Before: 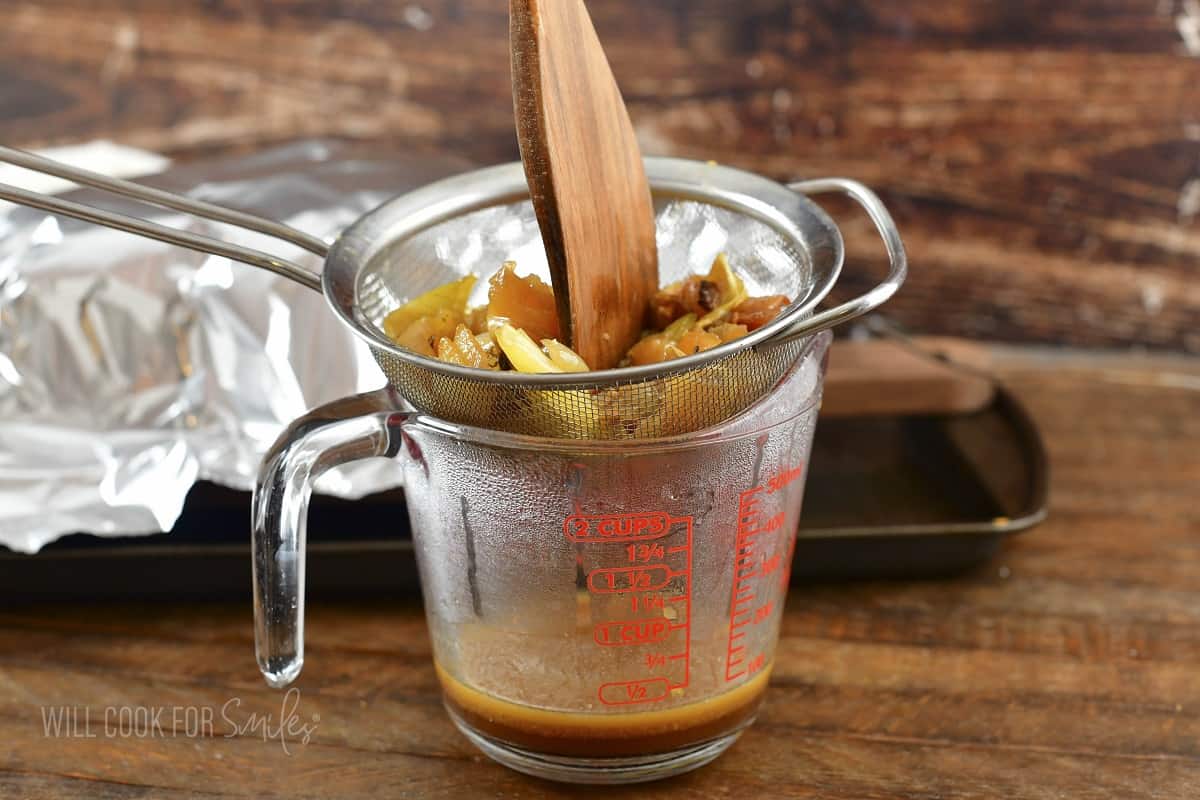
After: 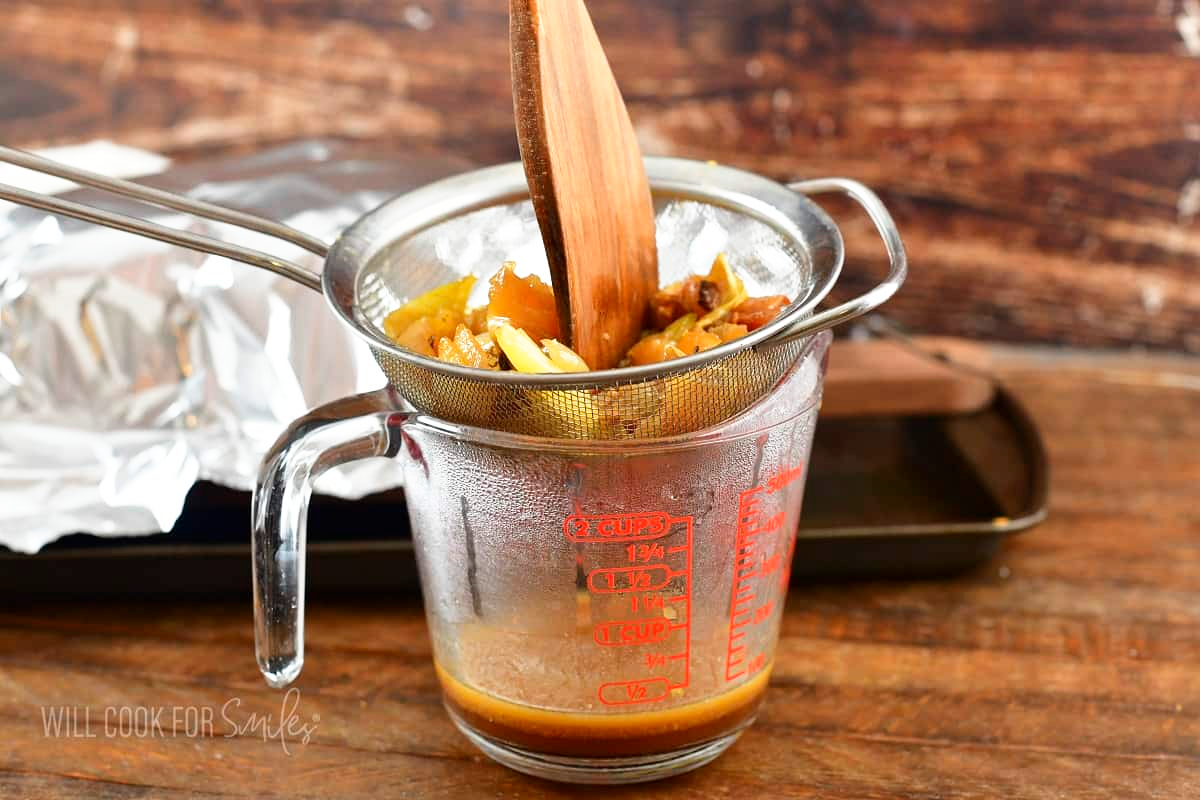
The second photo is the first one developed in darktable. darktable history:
exposure: compensate highlight preservation false
base curve: curves: ch0 [(0, 0) (0.688, 0.865) (1, 1)], preserve colors none
